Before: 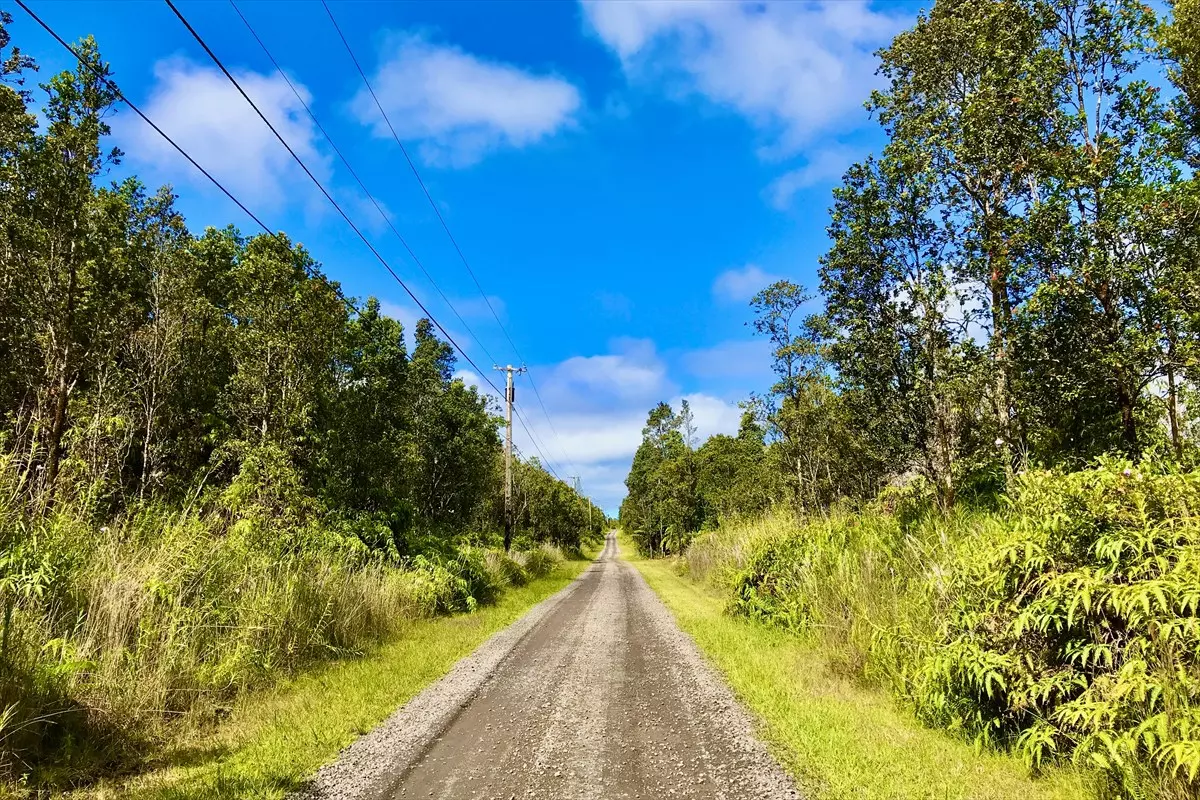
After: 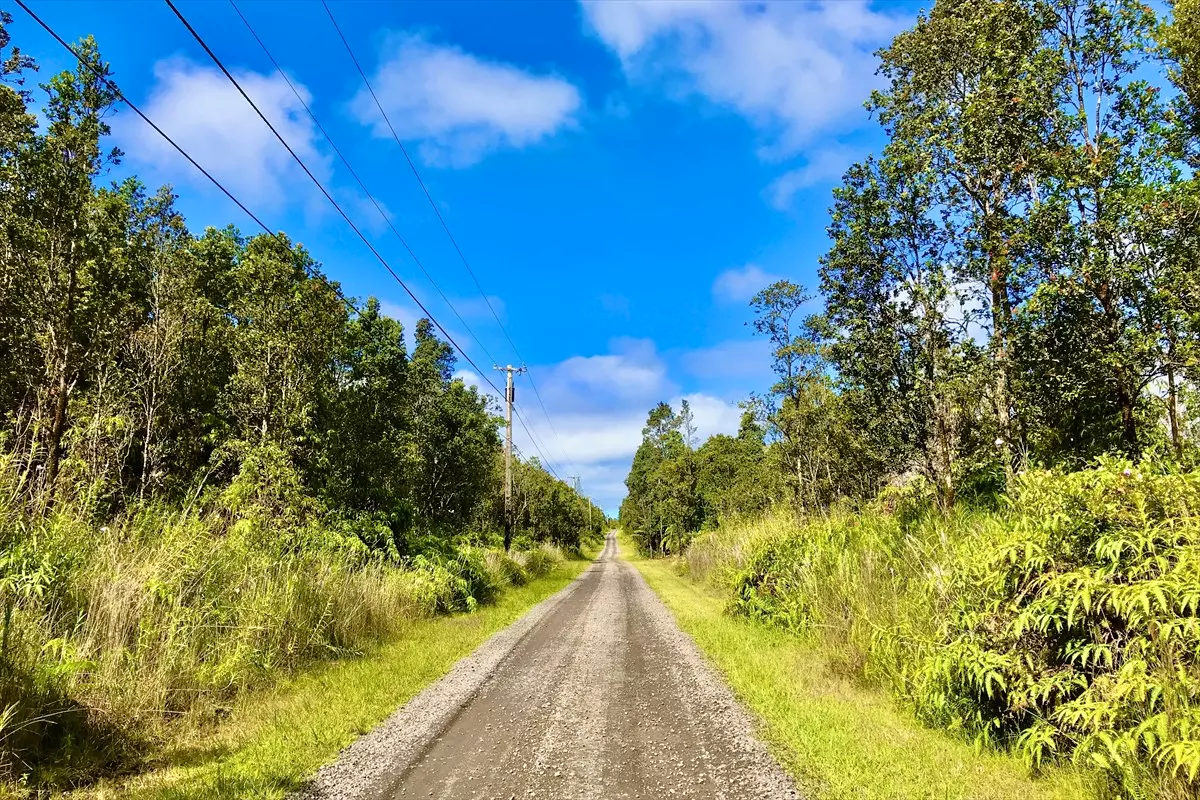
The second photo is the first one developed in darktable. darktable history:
base curve: curves: ch0 [(0, 0) (0.472, 0.455) (1, 1)], preserve colors none
tone equalizer: -8 EV 0.028 EV, -7 EV -0.044 EV, -6 EV 0.02 EV, -5 EV 0.045 EV, -4 EV 0.3 EV, -3 EV 0.672 EV, -2 EV 0.573 EV, -1 EV 0.192 EV, +0 EV 0.044 EV
